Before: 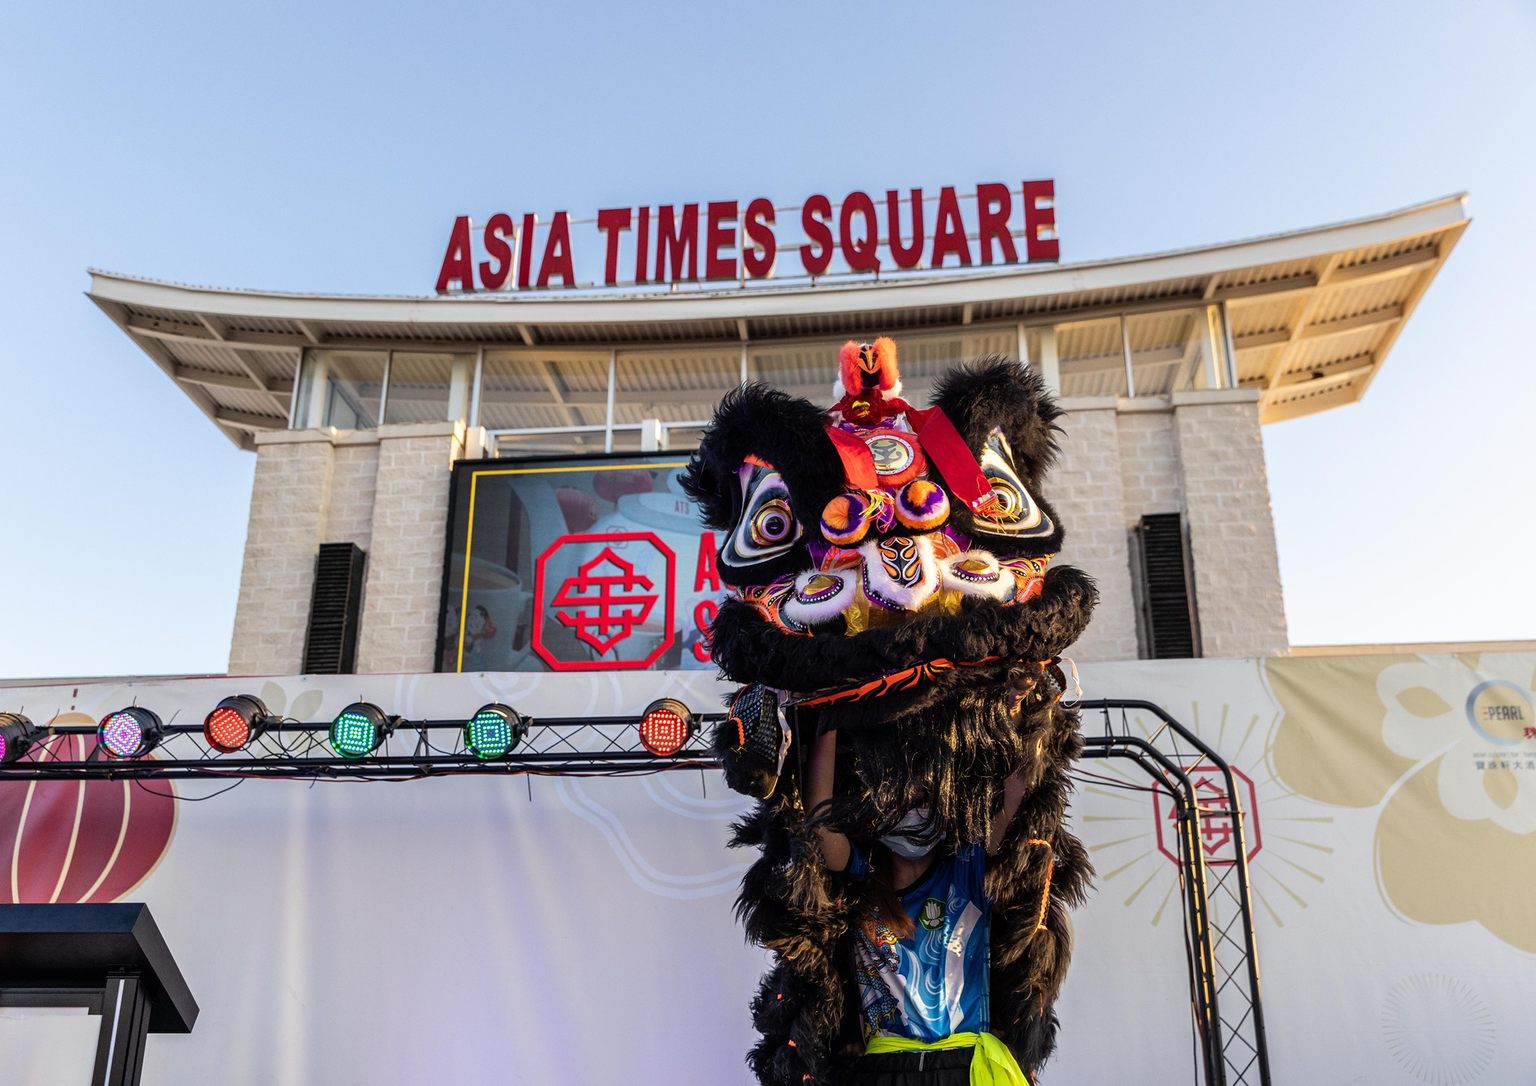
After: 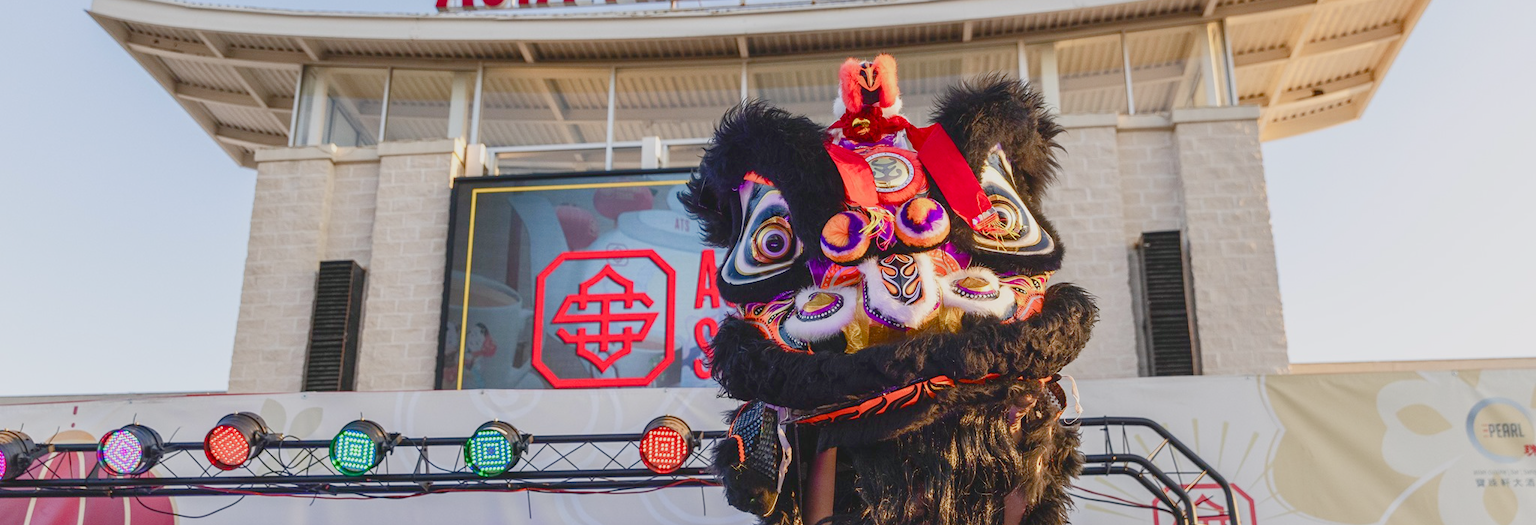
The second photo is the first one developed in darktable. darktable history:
exposure: black level correction -0.002, exposure 0.54 EV, compensate highlight preservation false
crop and rotate: top 26.056%, bottom 25.543%
color balance rgb: shadows lift › chroma 1%, shadows lift › hue 113°, highlights gain › chroma 0.2%, highlights gain › hue 333°, perceptual saturation grading › global saturation 20%, perceptual saturation grading › highlights -50%, perceptual saturation grading › shadows 25%, contrast -30%
